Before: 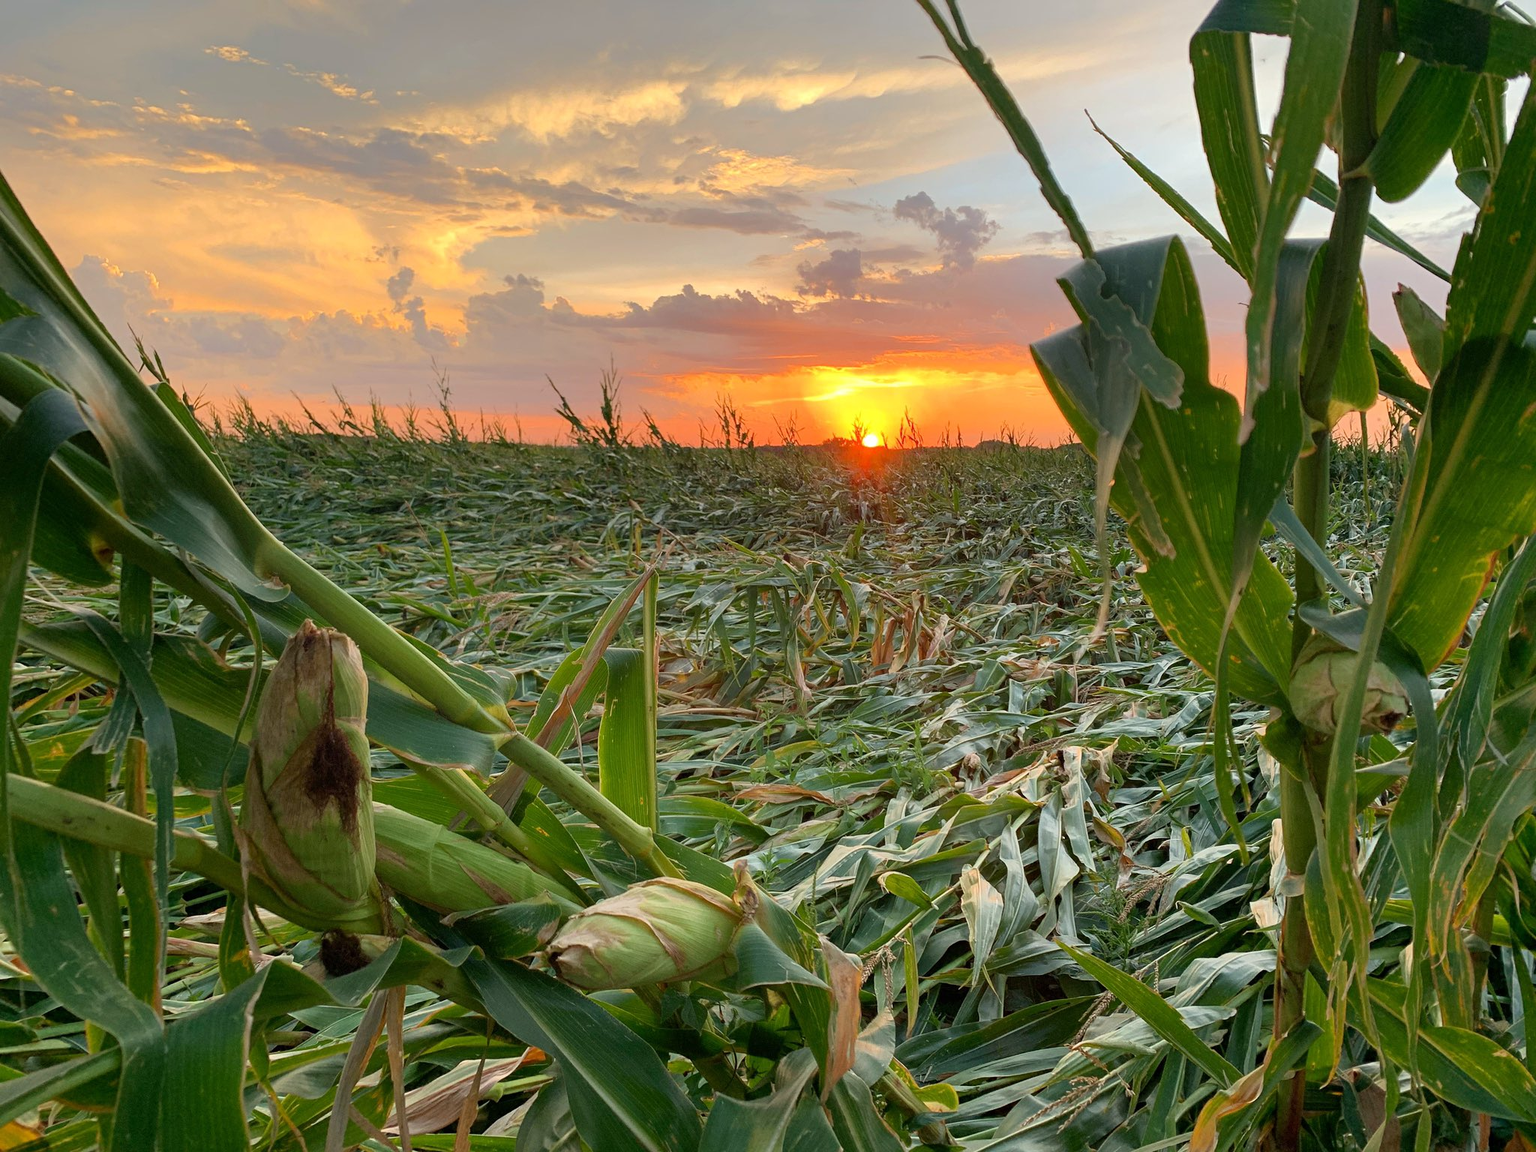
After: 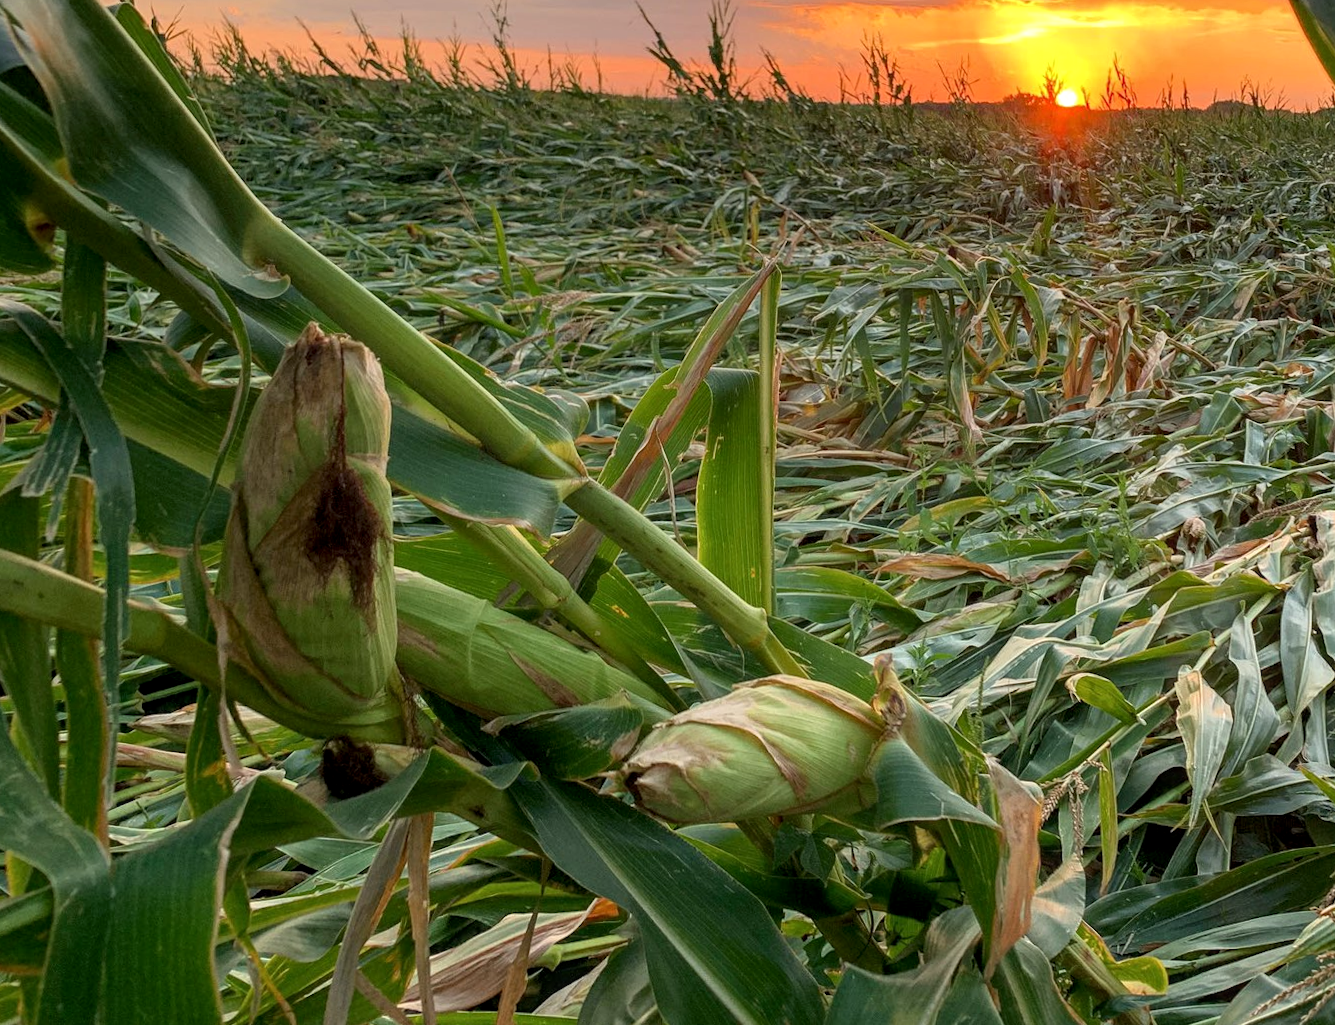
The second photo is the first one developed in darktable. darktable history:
local contrast: on, module defaults
crop and rotate: angle -1.06°, left 3.639%, top 31.591%, right 29.539%
